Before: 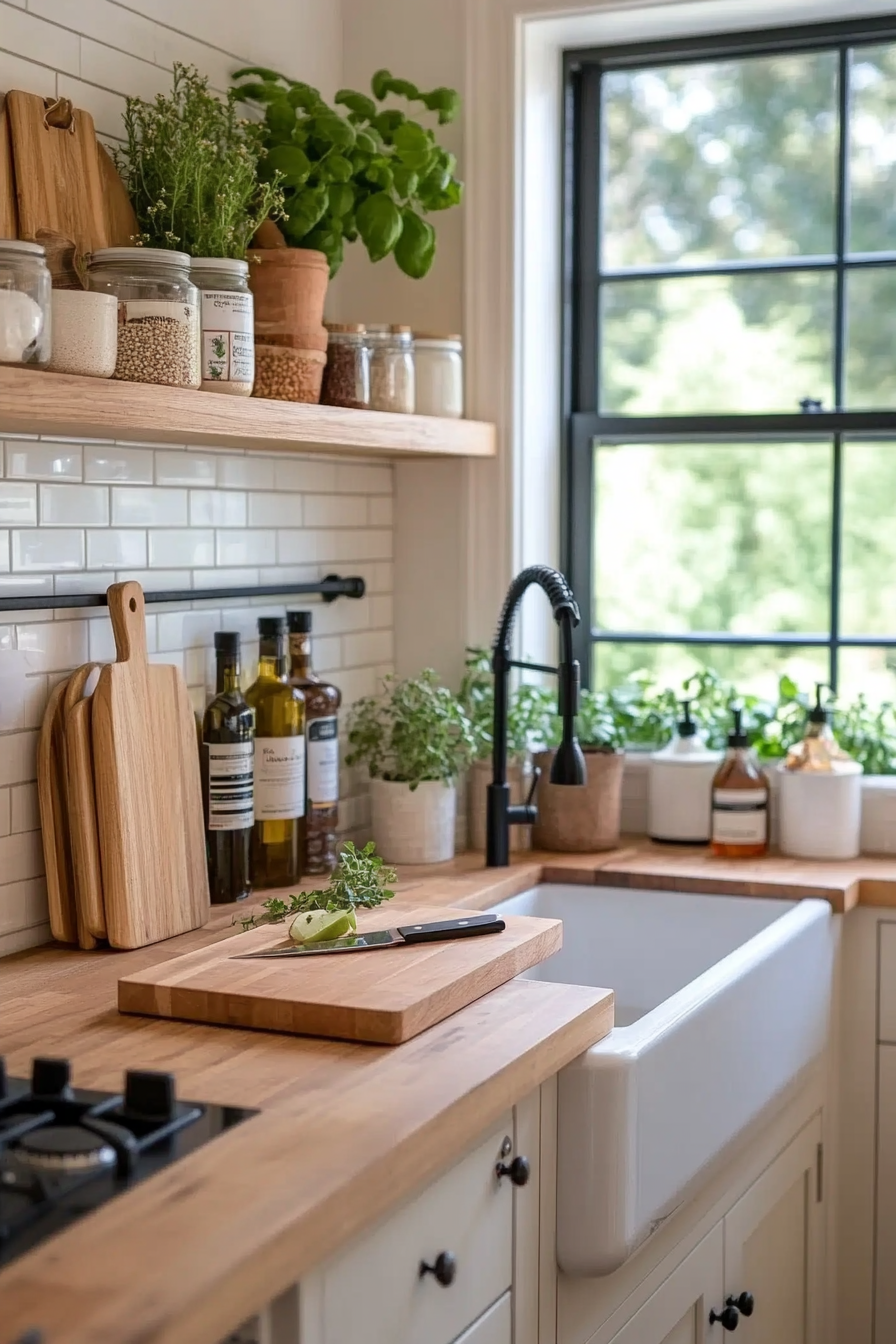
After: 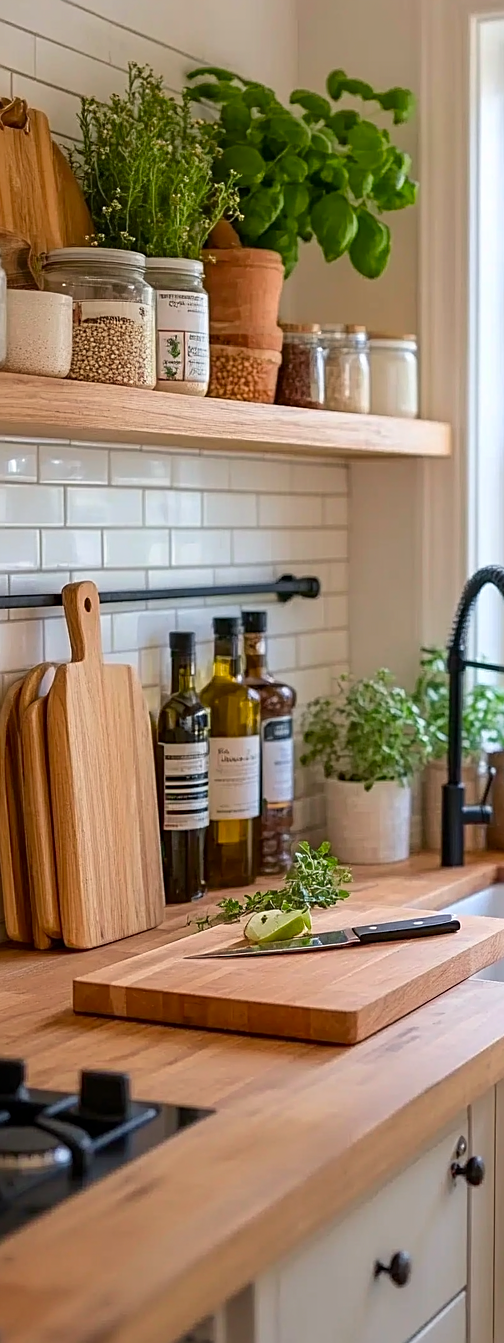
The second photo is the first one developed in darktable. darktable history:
crop: left 5.114%, right 38.589%
sharpen: on, module defaults
tone equalizer: on, module defaults
color correction: saturation 1.34
